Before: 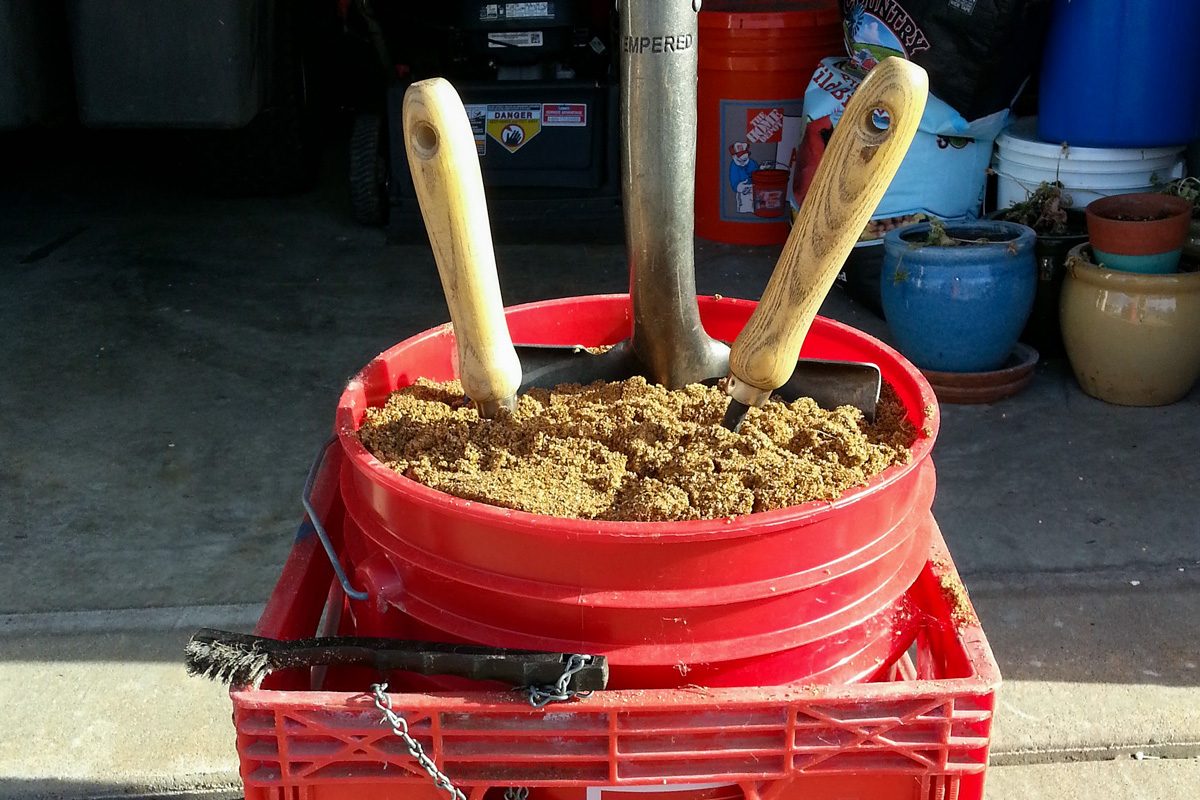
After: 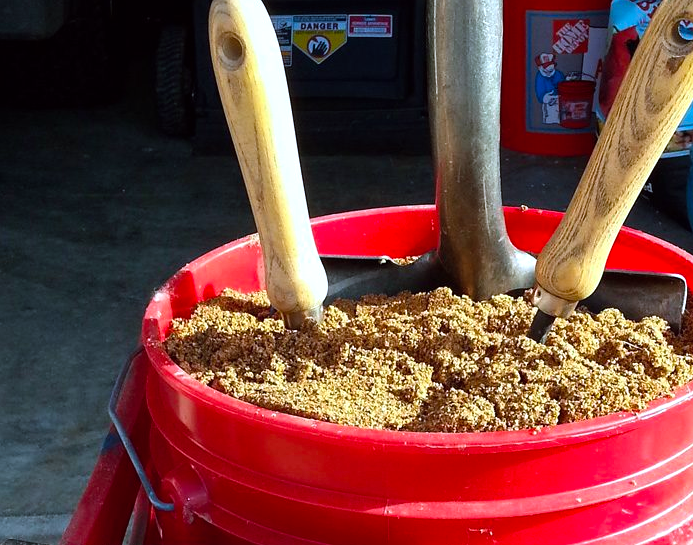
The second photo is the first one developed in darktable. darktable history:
crop: left 16.202%, top 11.208%, right 26.045%, bottom 20.557%
color correction: highlights a* -2.24, highlights b* -18.1
color balance: lift [1, 1.001, 0.999, 1.001], gamma [1, 1.004, 1.007, 0.993], gain [1, 0.991, 0.987, 1.013], contrast 7.5%, contrast fulcrum 10%, output saturation 115%
